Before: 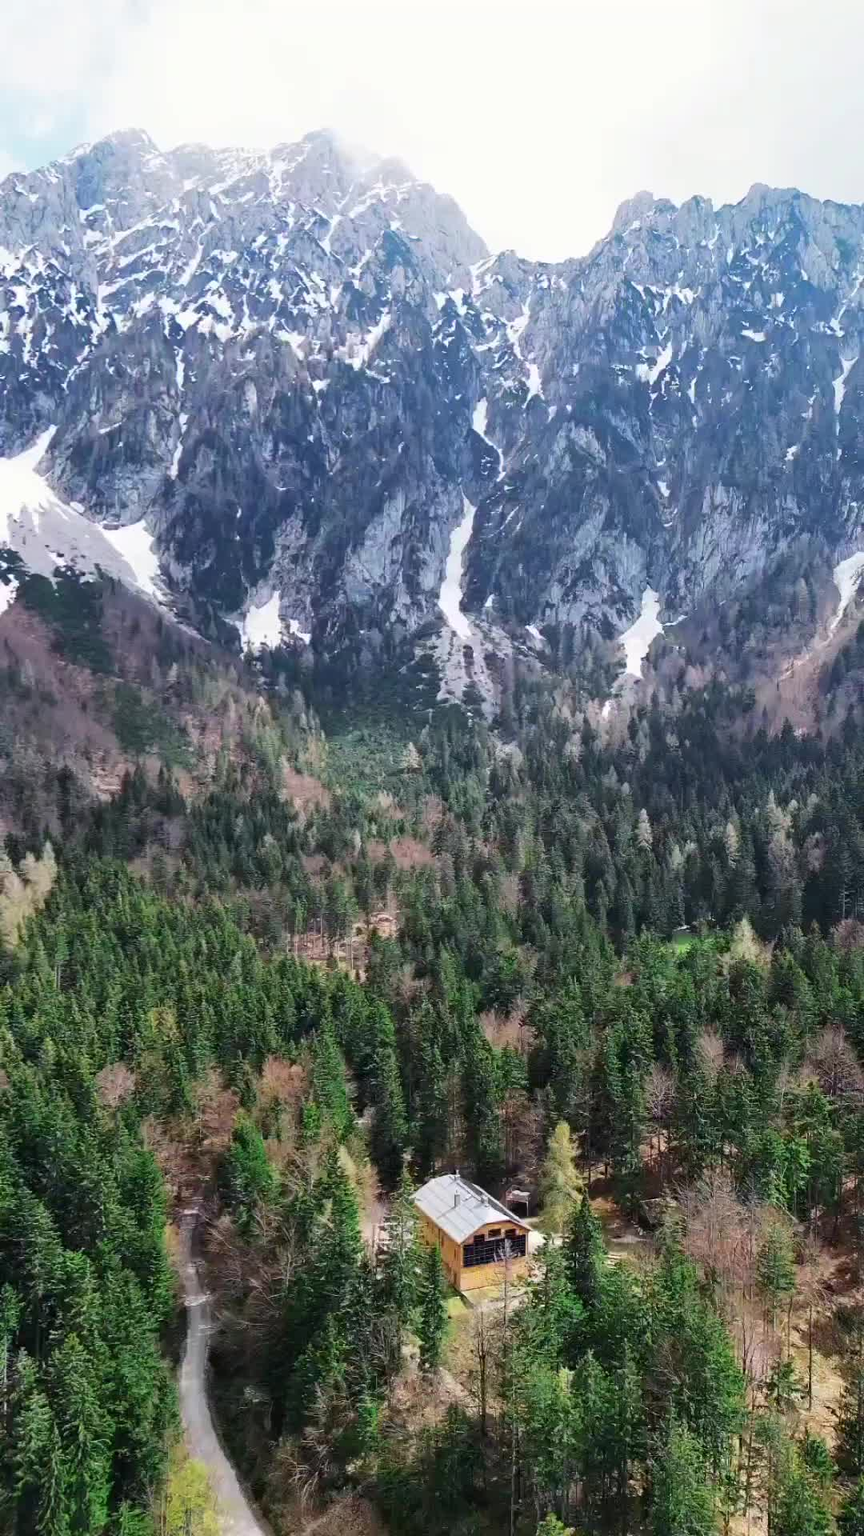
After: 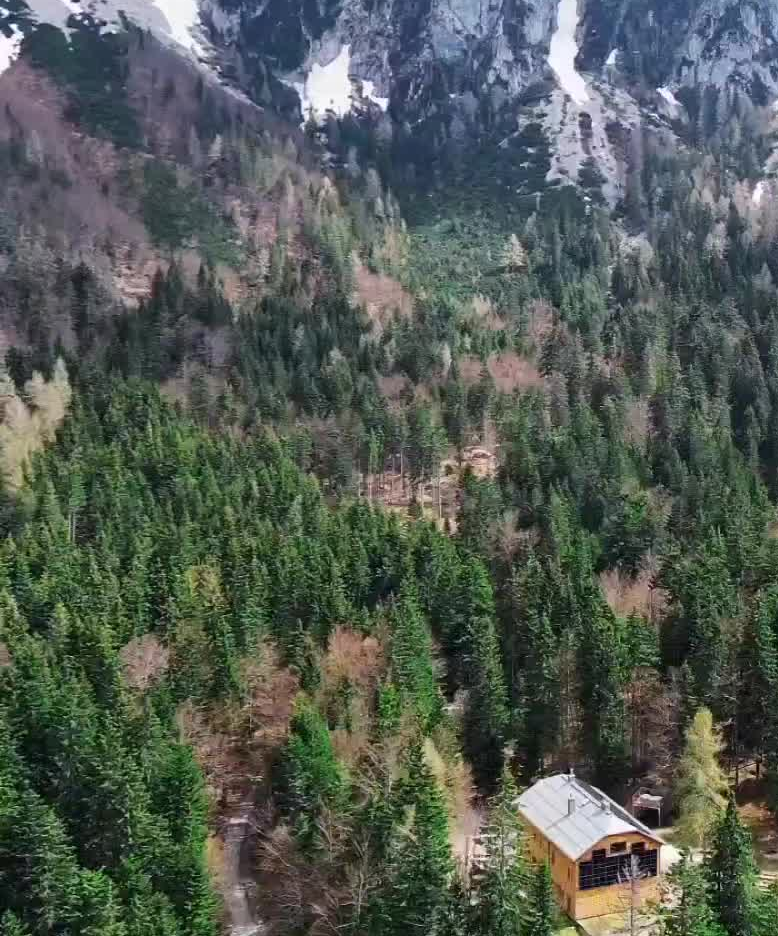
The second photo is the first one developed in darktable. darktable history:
crop: top 36.18%, right 27.919%, bottom 15.048%
